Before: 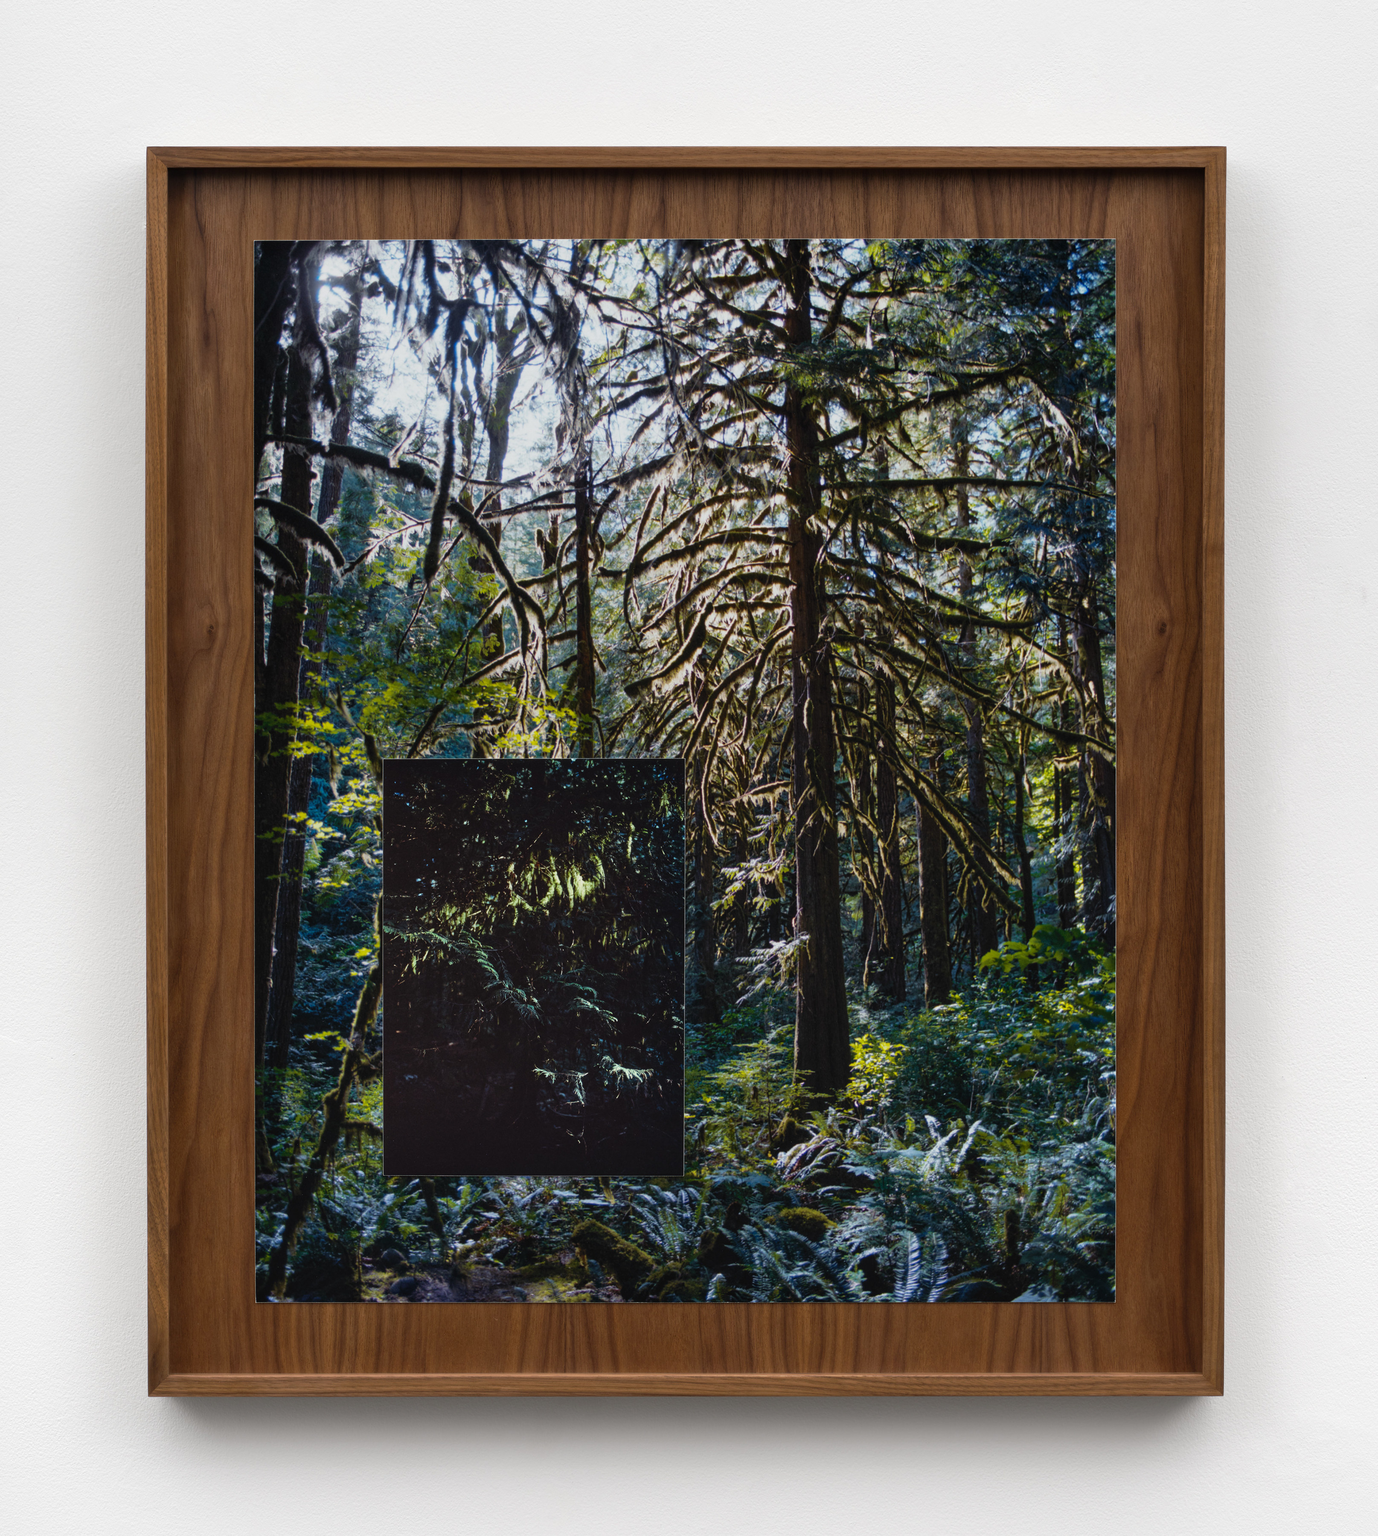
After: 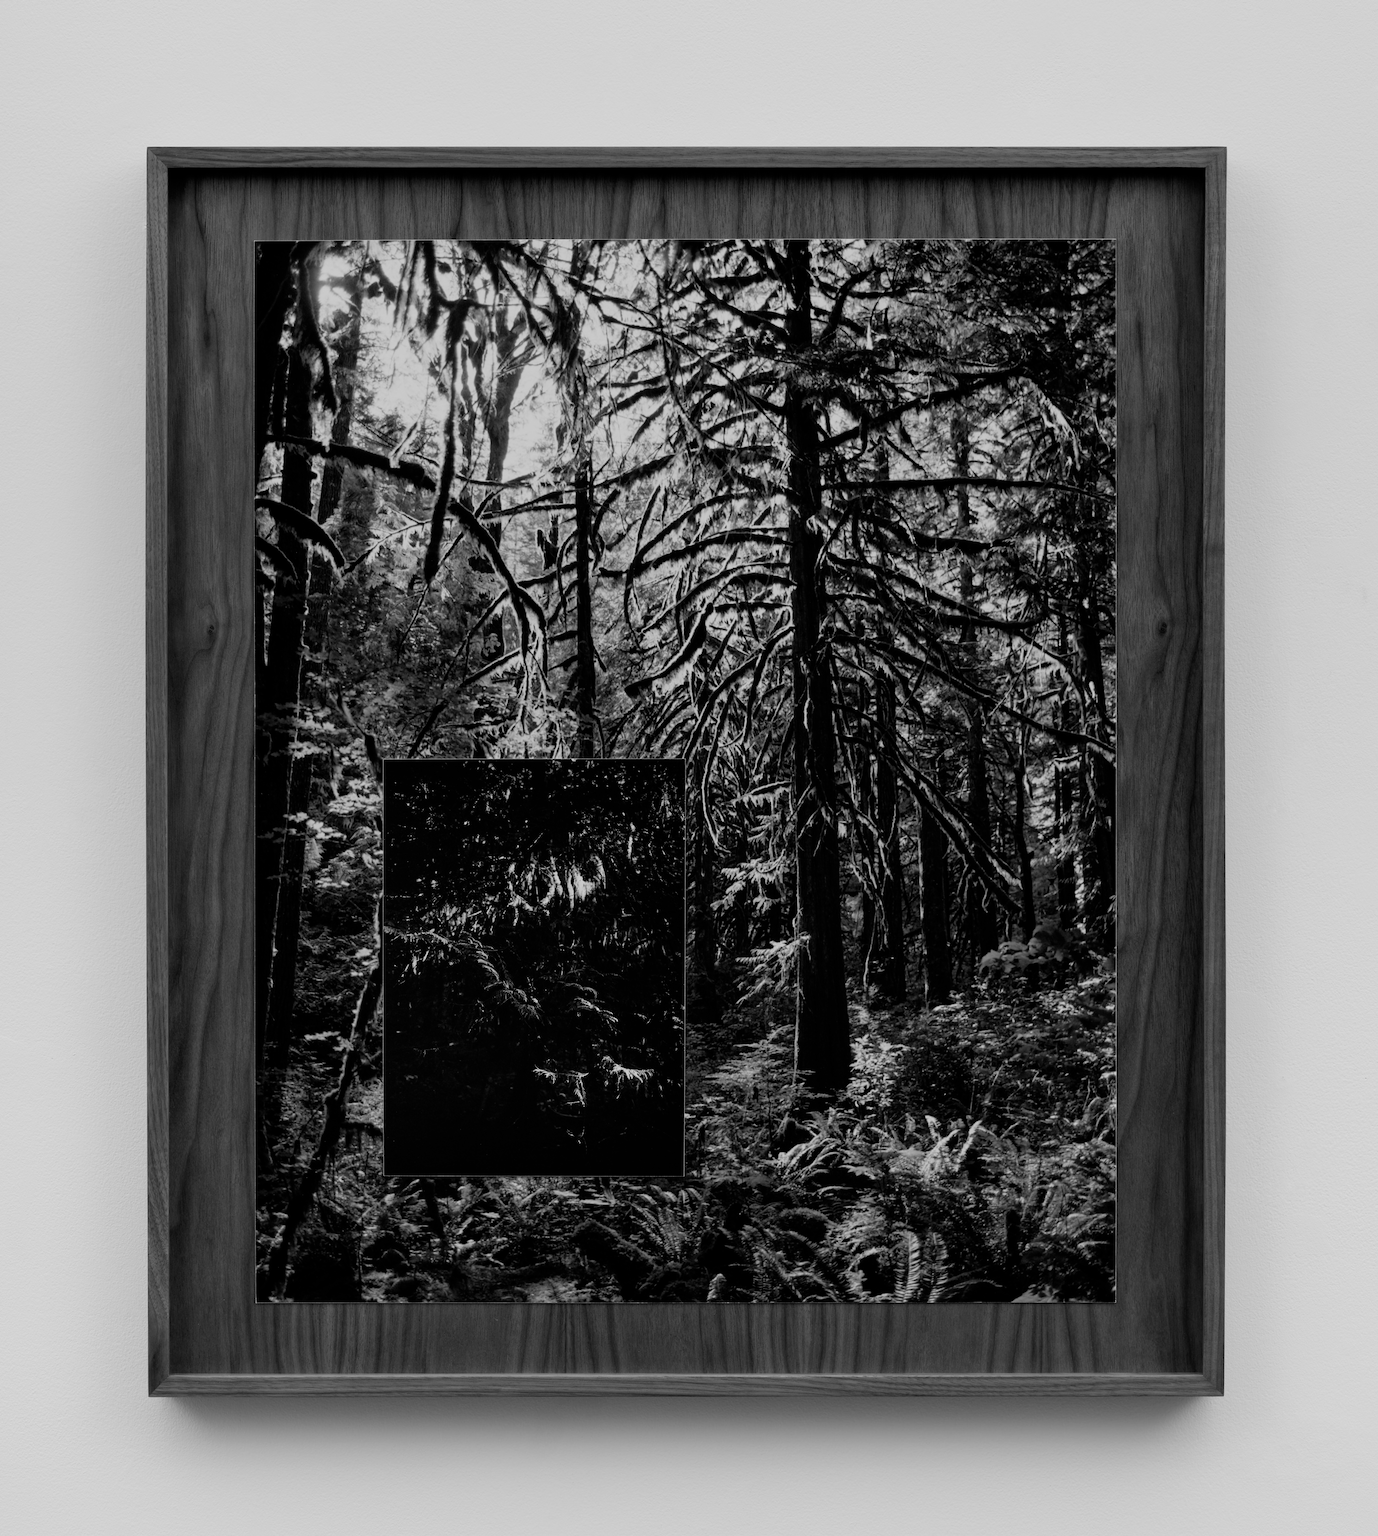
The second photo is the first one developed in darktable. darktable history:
monochrome: on, module defaults
filmic rgb: middle gray luminance 29%, black relative exposure -10.3 EV, white relative exposure 5.5 EV, threshold 6 EV, target black luminance 0%, hardness 3.95, latitude 2.04%, contrast 1.132, highlights saturation mix 5%, shadows ↔ highlights balance 15.11%, add noise in highlights 0, preserve chrominance no, color science v3 (2019), use custom middle-gray values true, iterations of high-quality reconstruction 0, contrast in highlights soft, enable highlight reconstruction true
white balance: red 1.009, blue 0.985
exposure: black level correction 0.001, exposure 0.5 EV, compensate exposure bias true, compensate highlight preservation false
